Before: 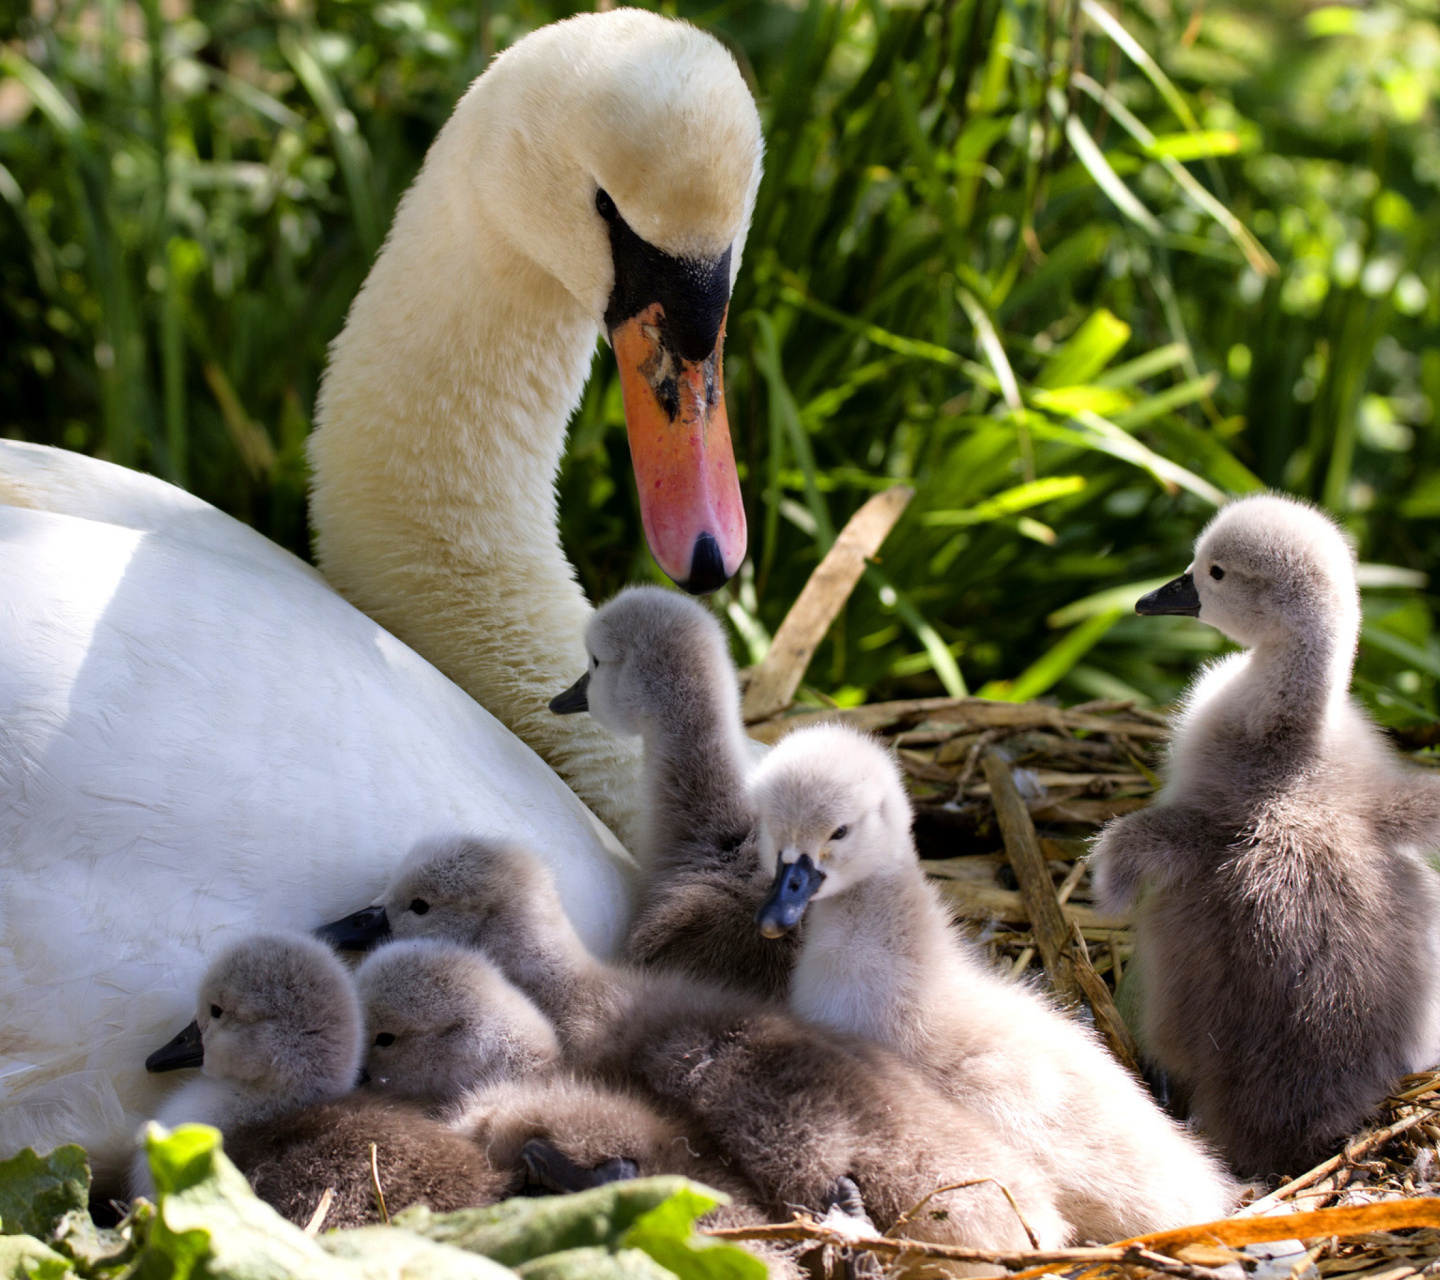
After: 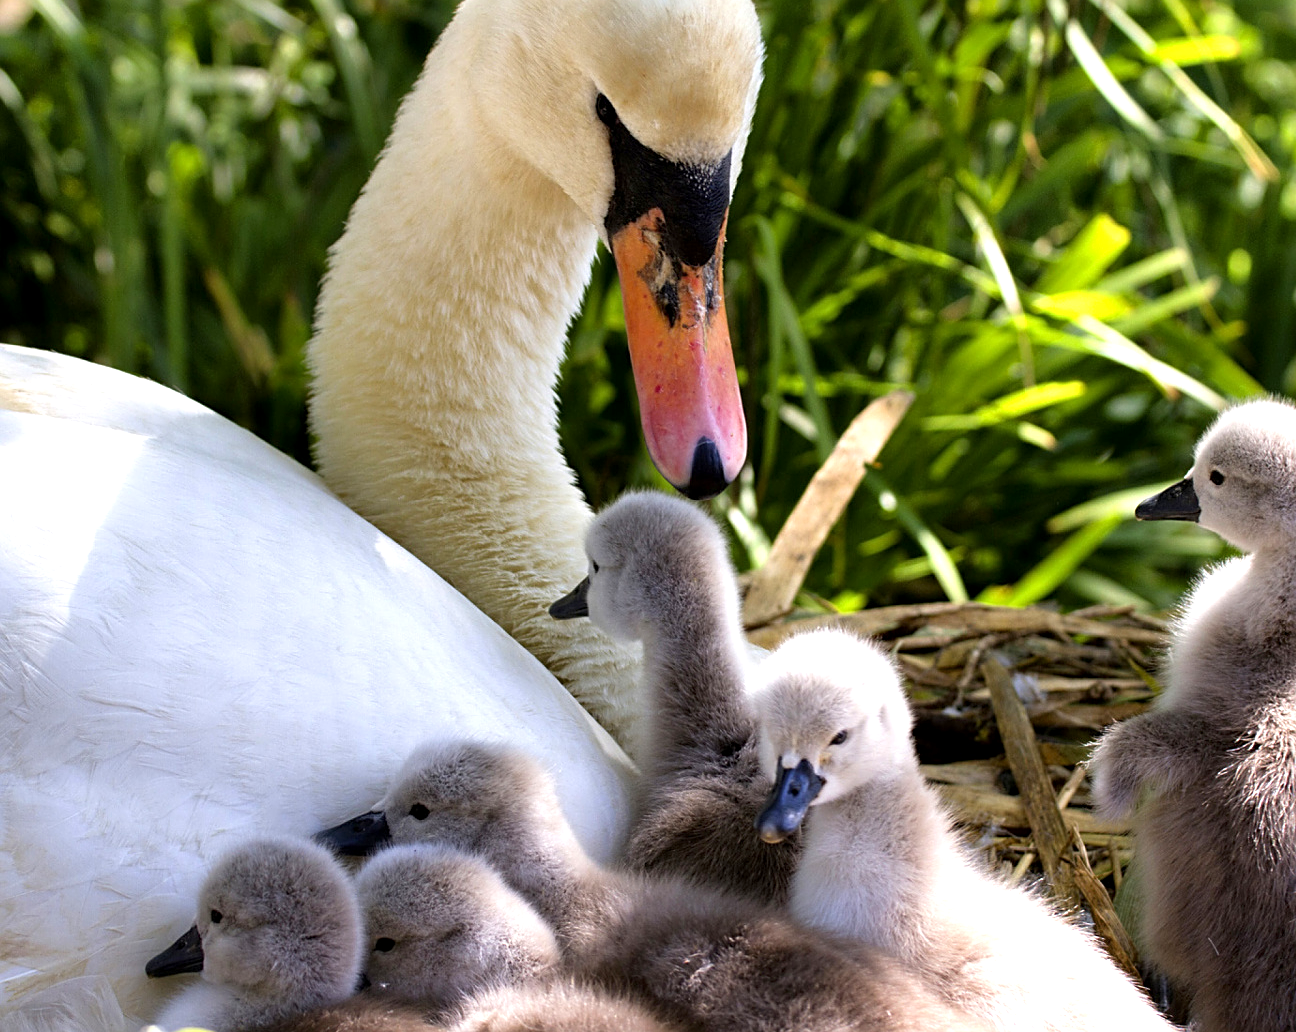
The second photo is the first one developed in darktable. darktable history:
crop: top 7.428%, right 9.816%, bottom 11.923%
sharpen: on, module defaults
exposure: black level correction 0.001, exposure 0.5 EV, compensate highlight preservation false
